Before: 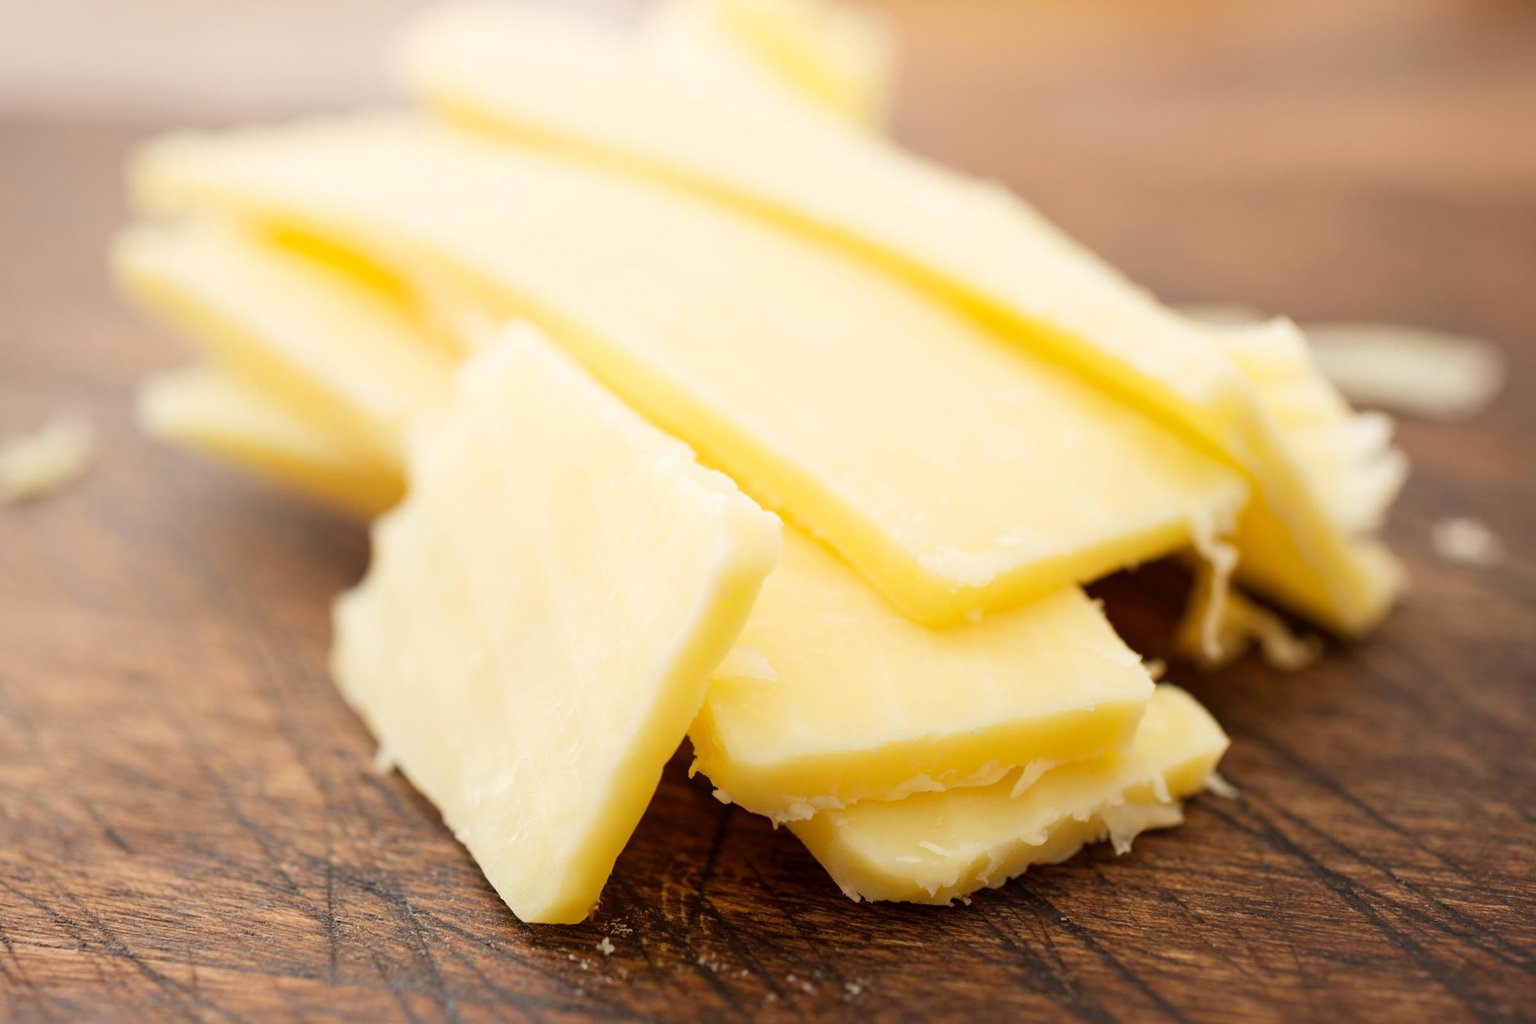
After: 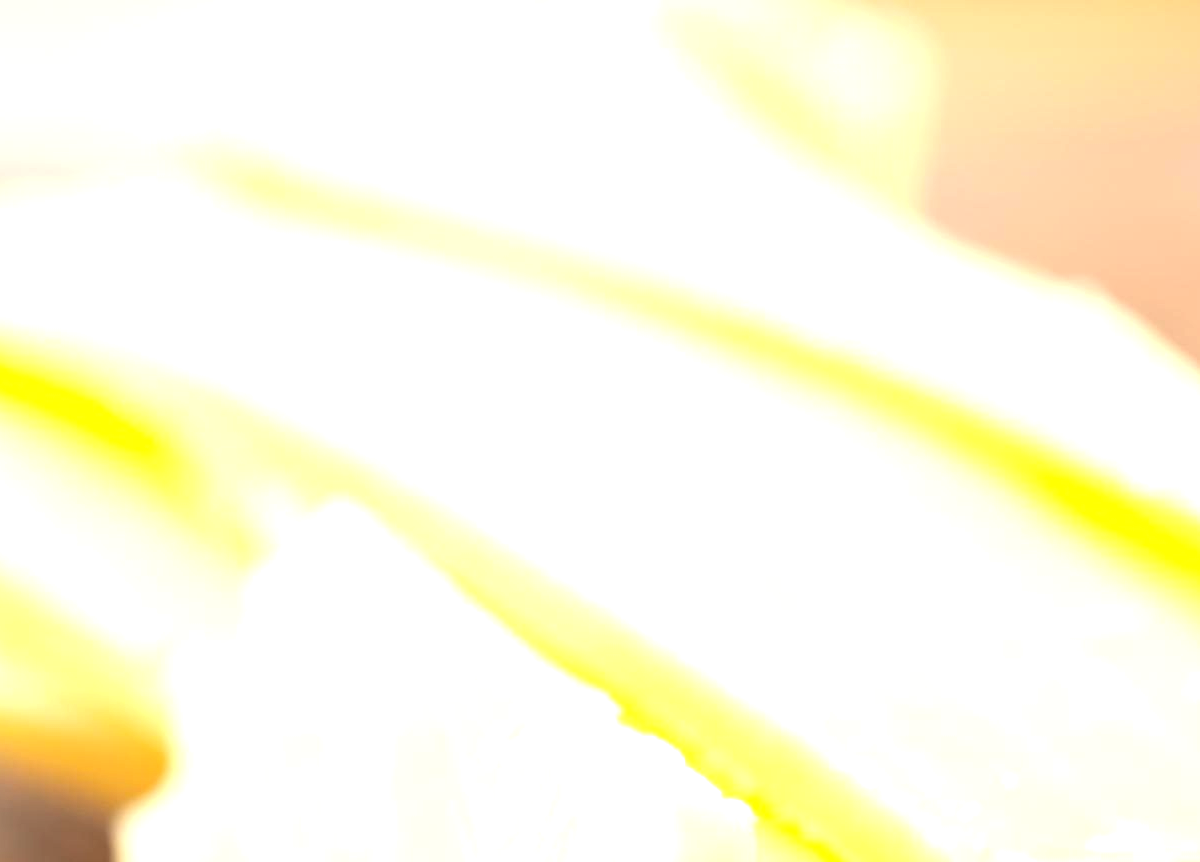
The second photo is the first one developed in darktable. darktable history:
crop: left 19.483%, right 30.507%, bottom 46.124%
exposure: black level correction 0, exposure 0.839 EV, compensate highlight preservation false
